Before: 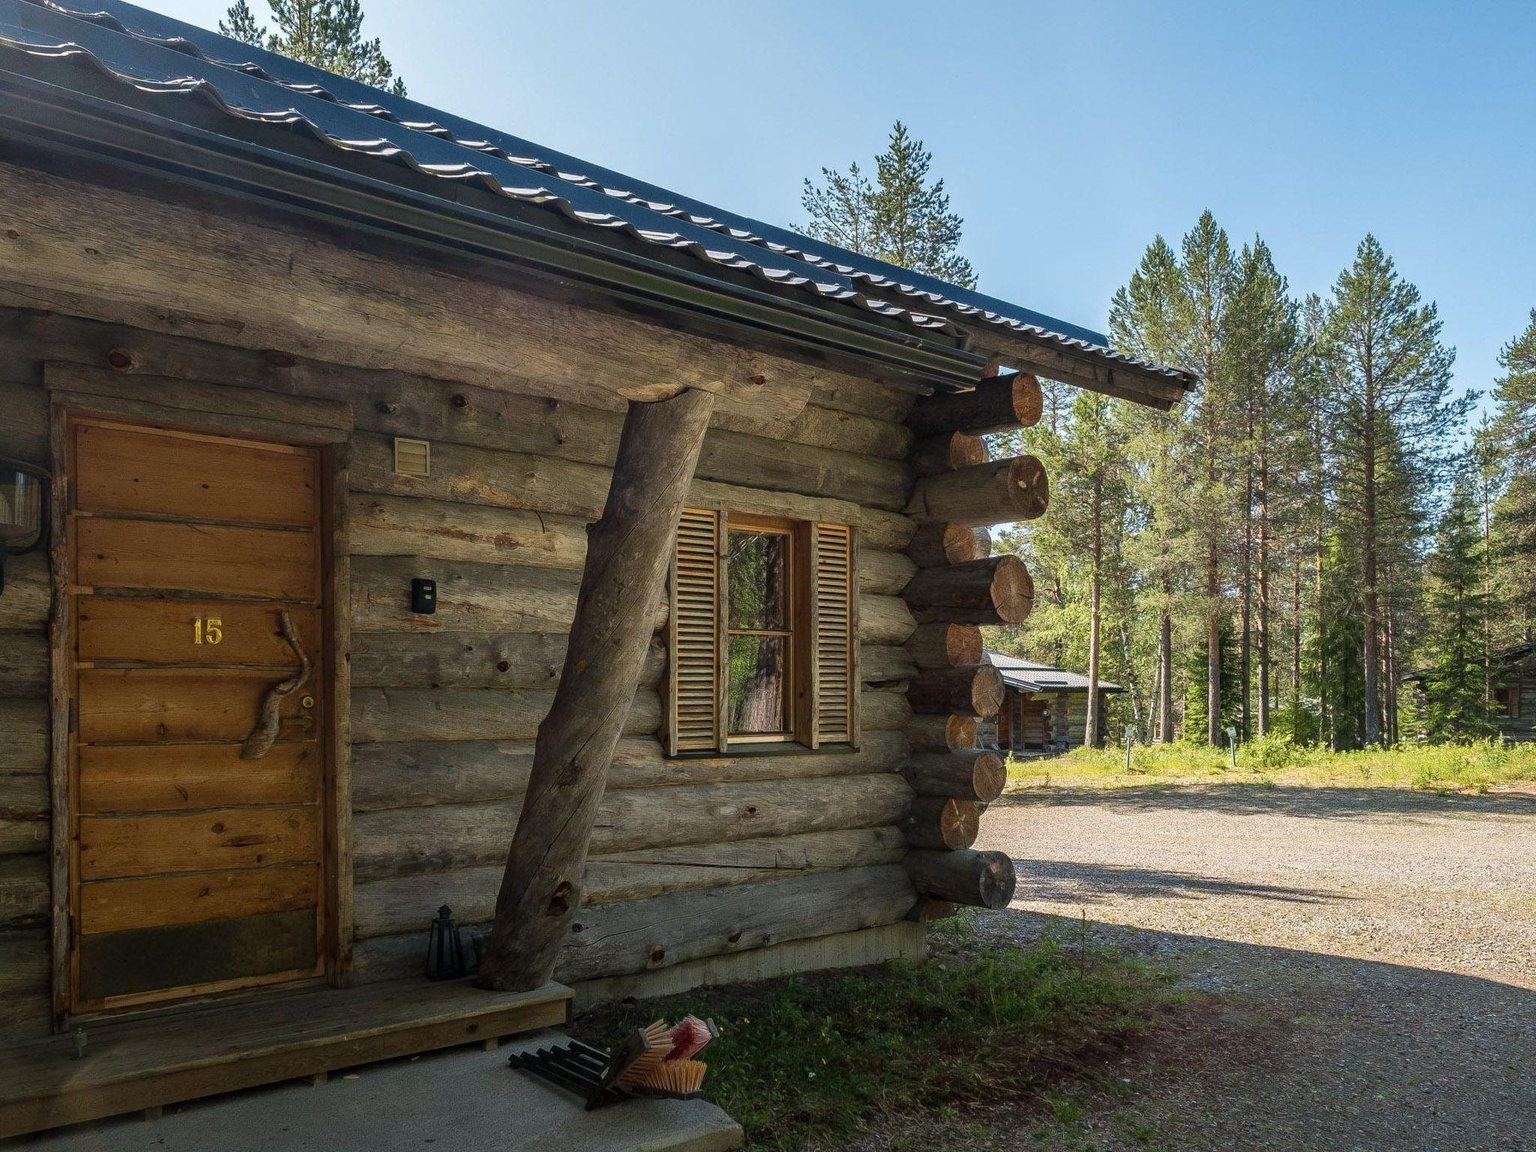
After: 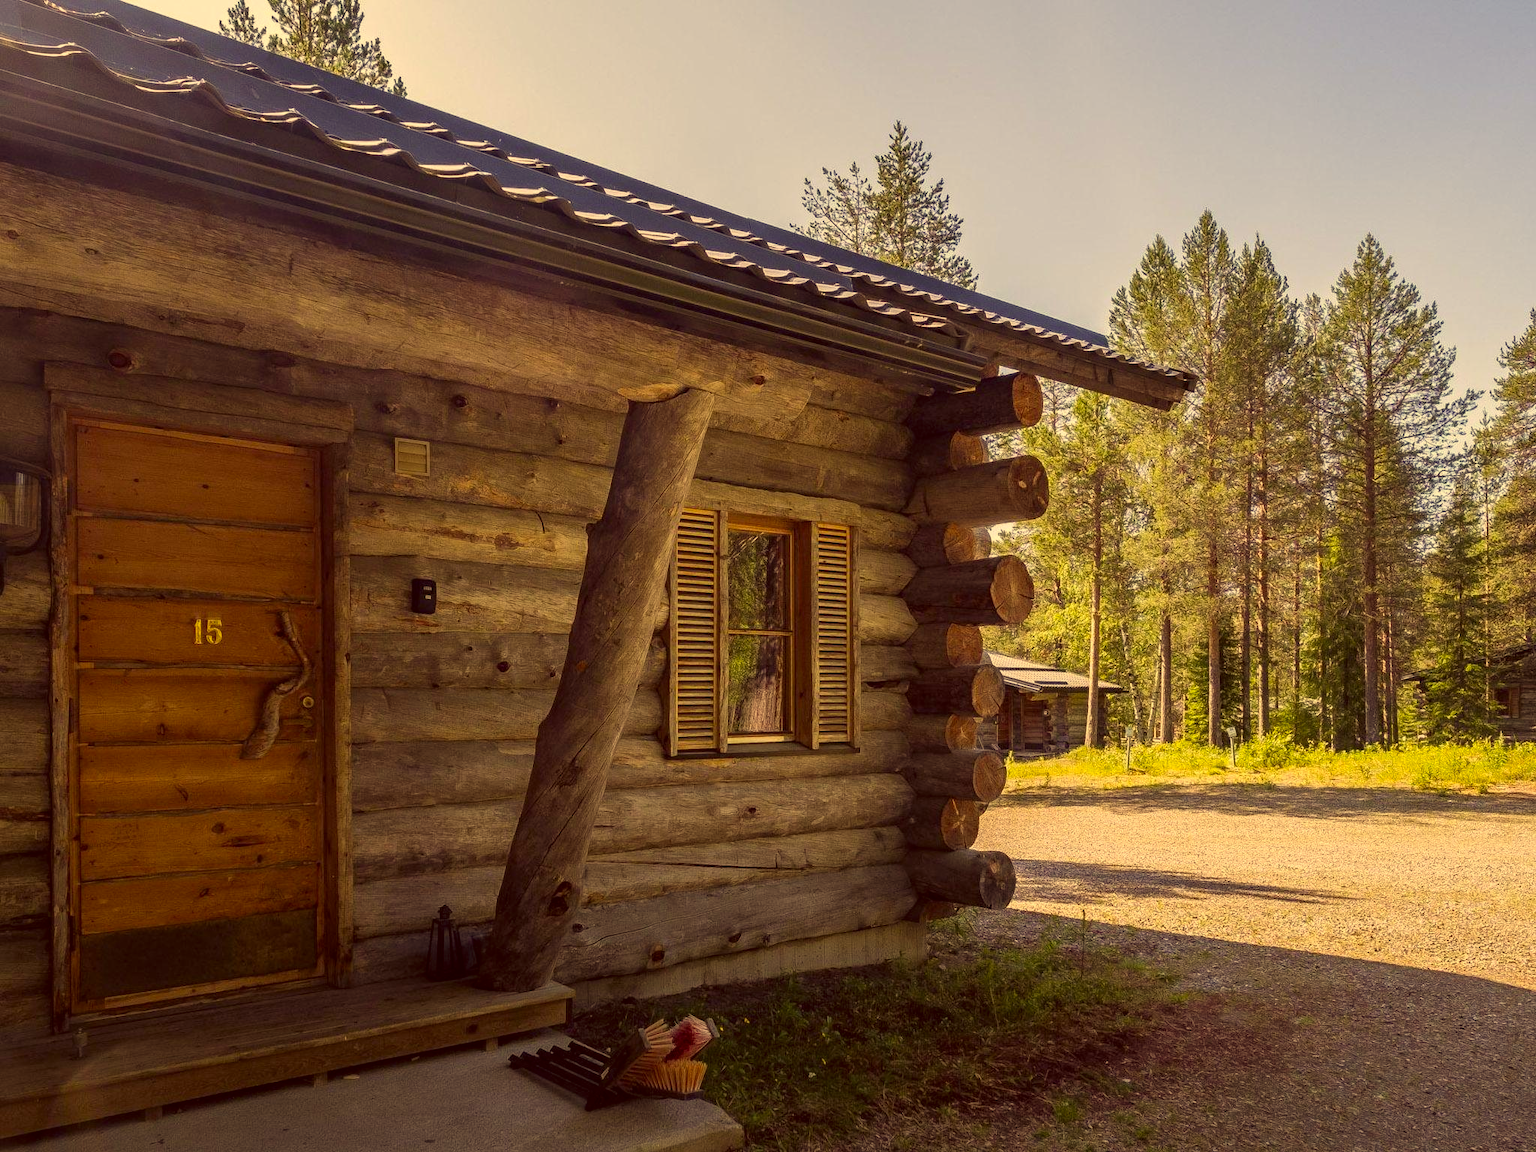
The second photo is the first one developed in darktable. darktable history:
color correction: highlights a* 10.06, highlights b* 39.48, shadows a* 13.84, shadows b* 3.31
